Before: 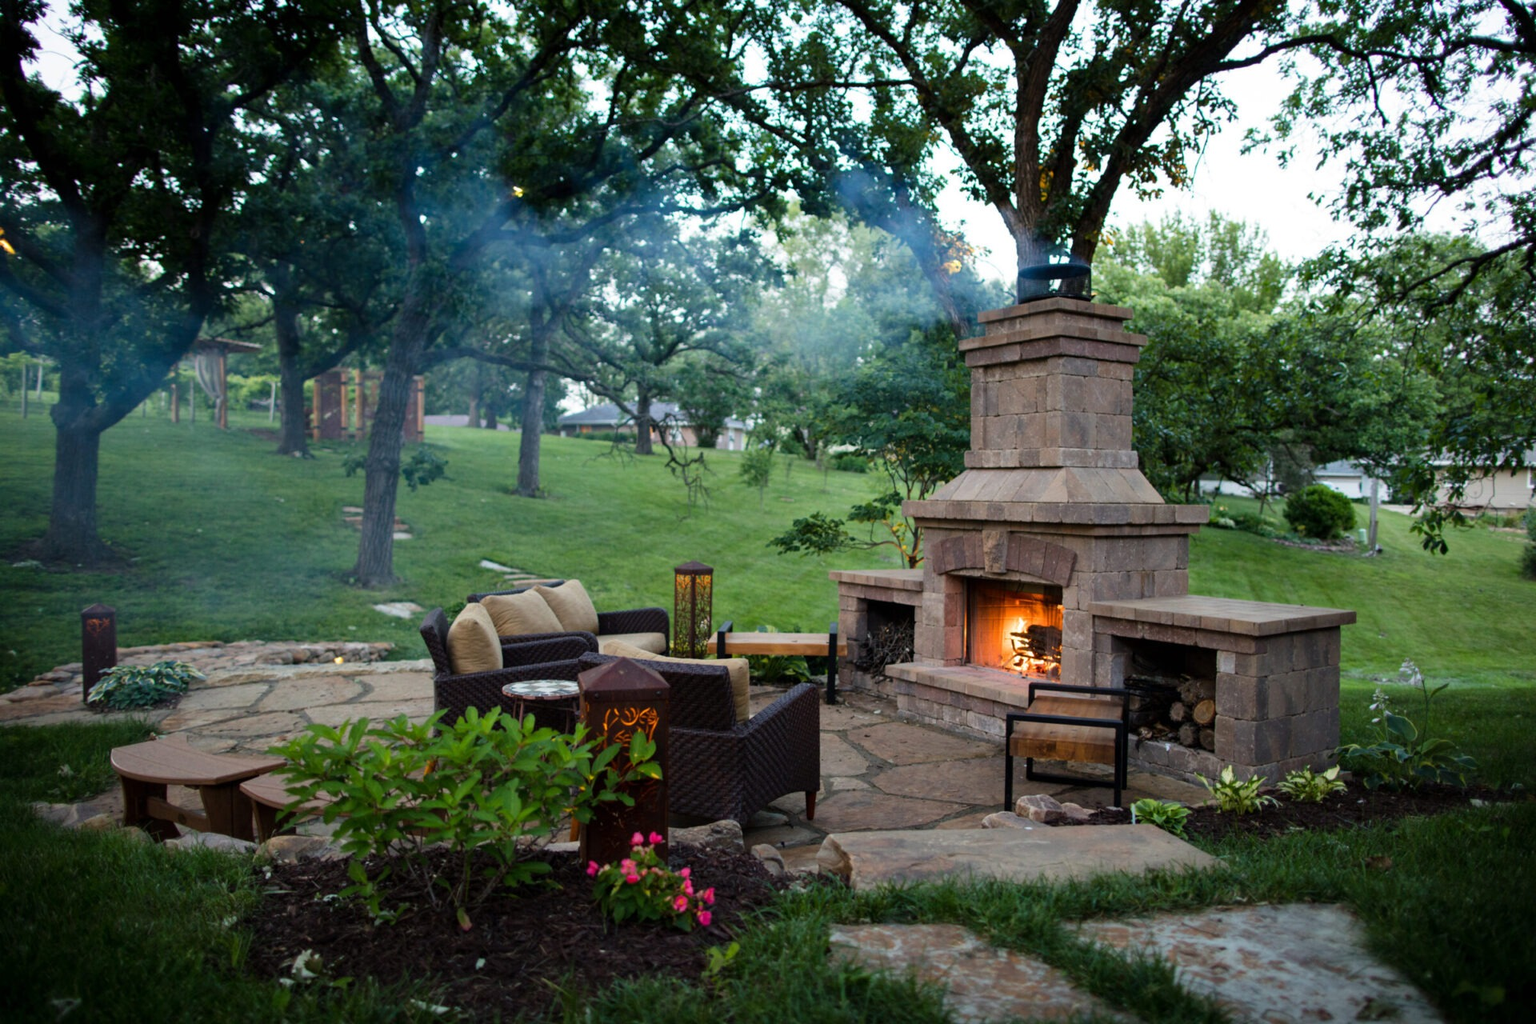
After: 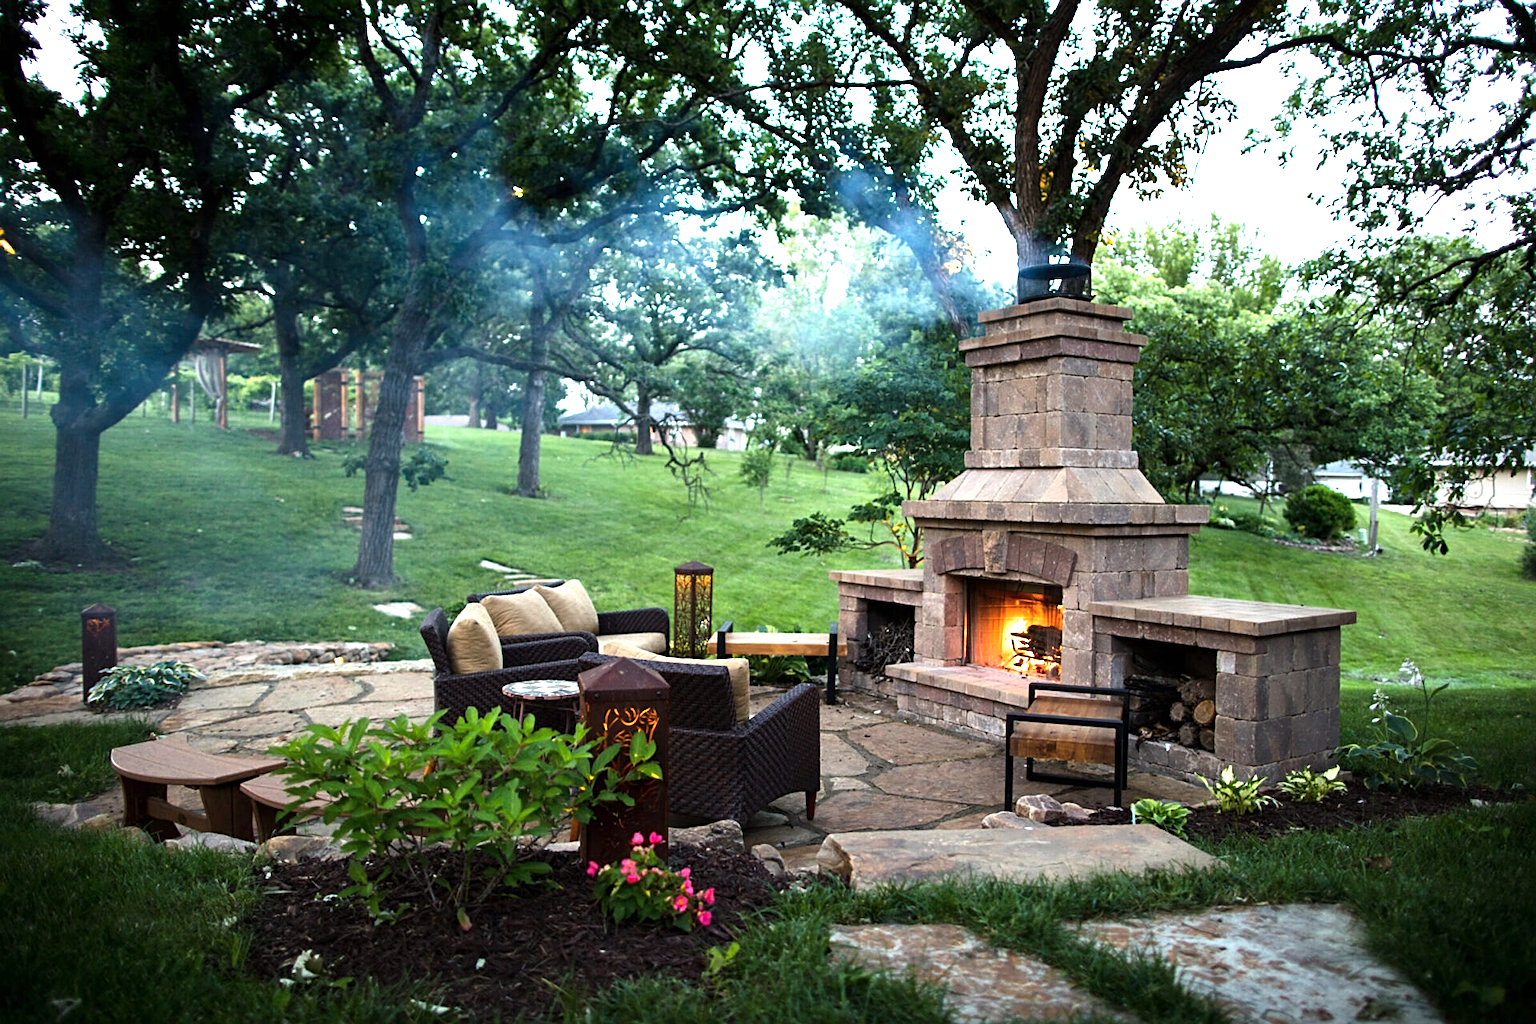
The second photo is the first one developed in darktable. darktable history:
exposure: exposure 0.778 EV, compensate highlight preservation false
sharpen: on, module defaults
color balance rgb: perceptual saturation grading › global saturation 0.011%, perceptual brilliance grading › global brilliance -17.066%, perceptual brilliance grading › highlights 28.21%
